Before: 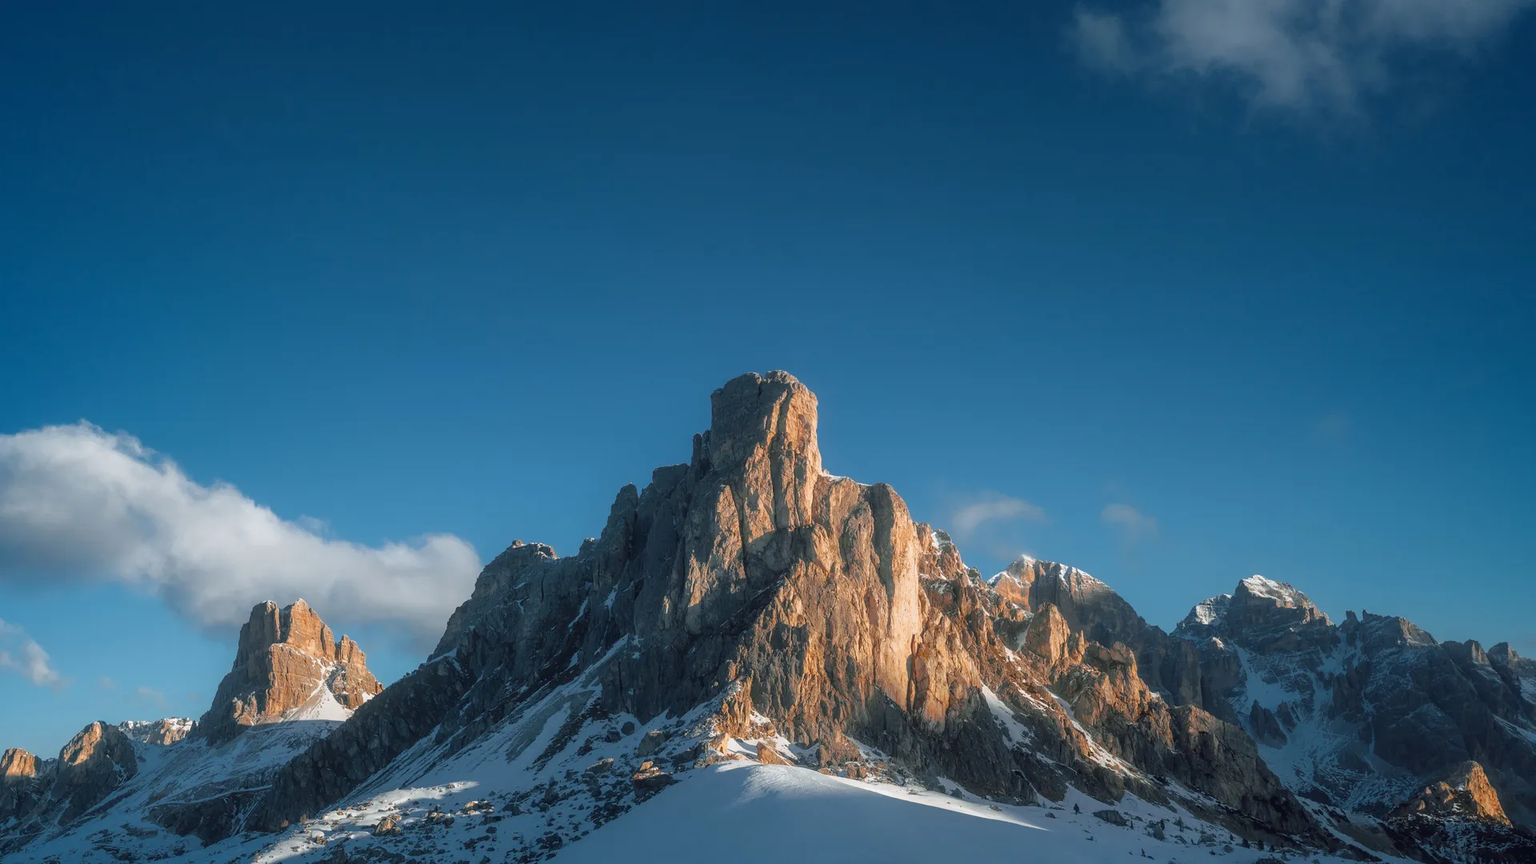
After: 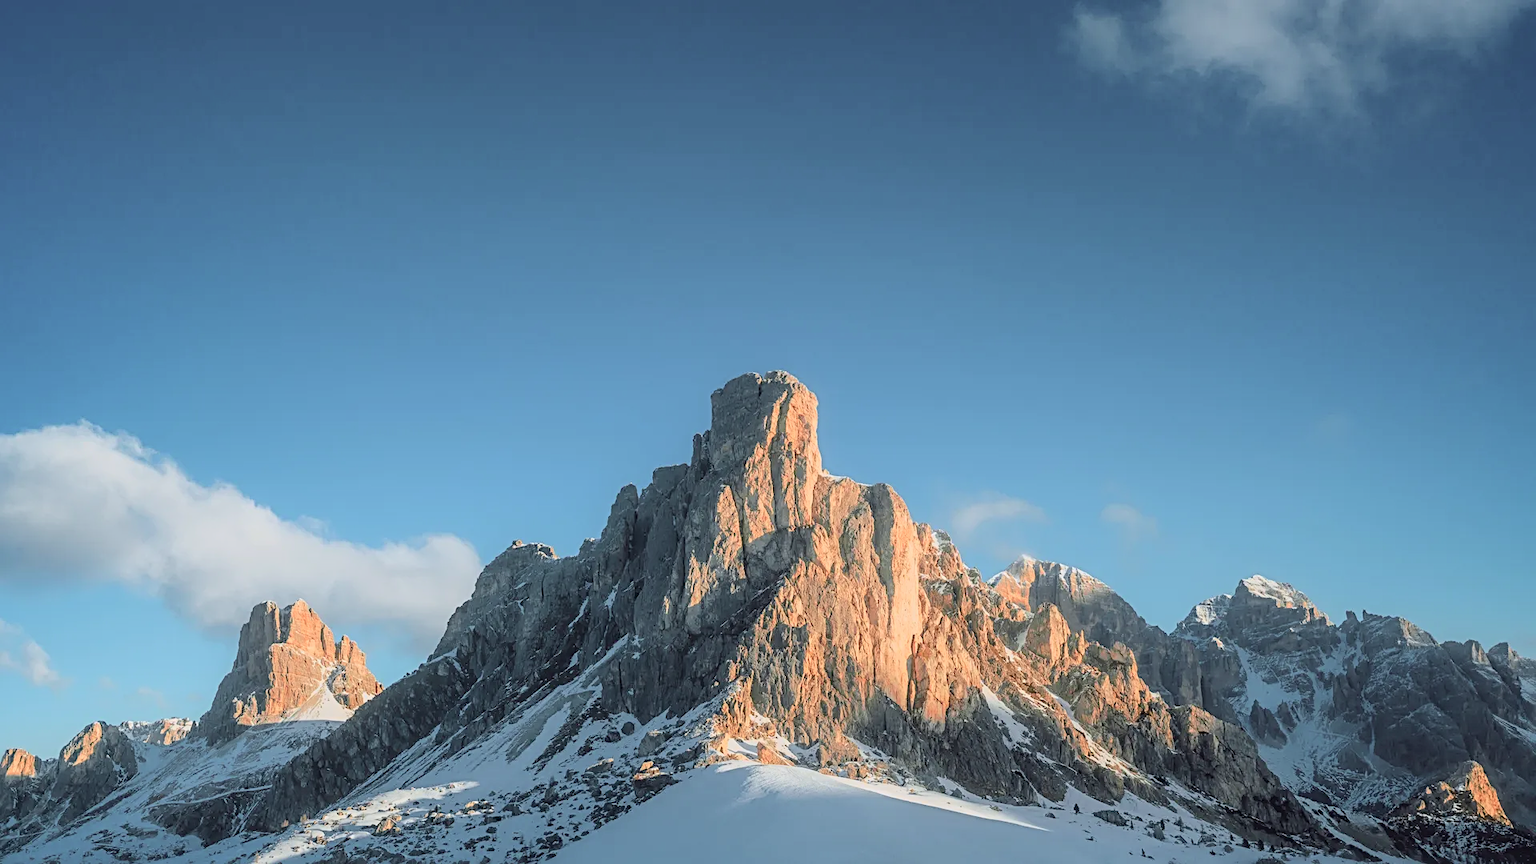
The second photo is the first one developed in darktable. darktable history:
tone curve: curves: ch0 [(0, 0) (0.091, 0.066) (0.184, 0.16) (0.491, 0.519) (0.748, 0.765) (1, 0.919)]; ch1 [(0, 0) (0.179, 0.173) (0.322, 0.32) (0.424, 0.424) (0.502, 0.504) (0.56, 0.578) (0.631, 0.675) (0.777, 0.806) (1, 1)]; ch2 [(0, 0) (0.434, 0.447) (0.483, 0.487) (0.547, 0.573) (0.676, 0.673) (1, 1)], color space Lab, independent channels, preserve colors none
global tonemap: drago (0.7, 100)
sharpen: radius 3.119
